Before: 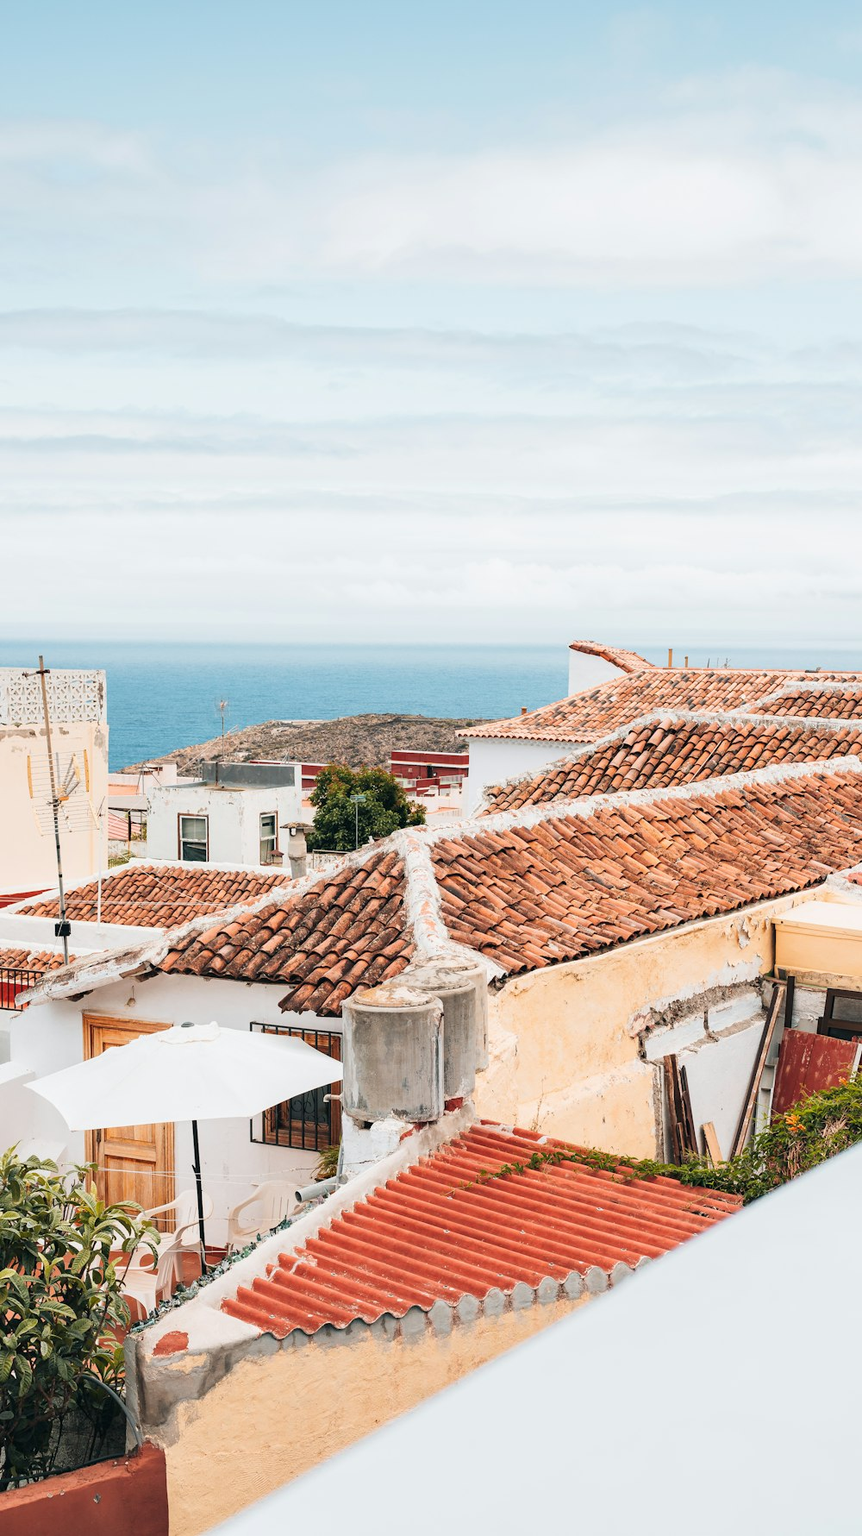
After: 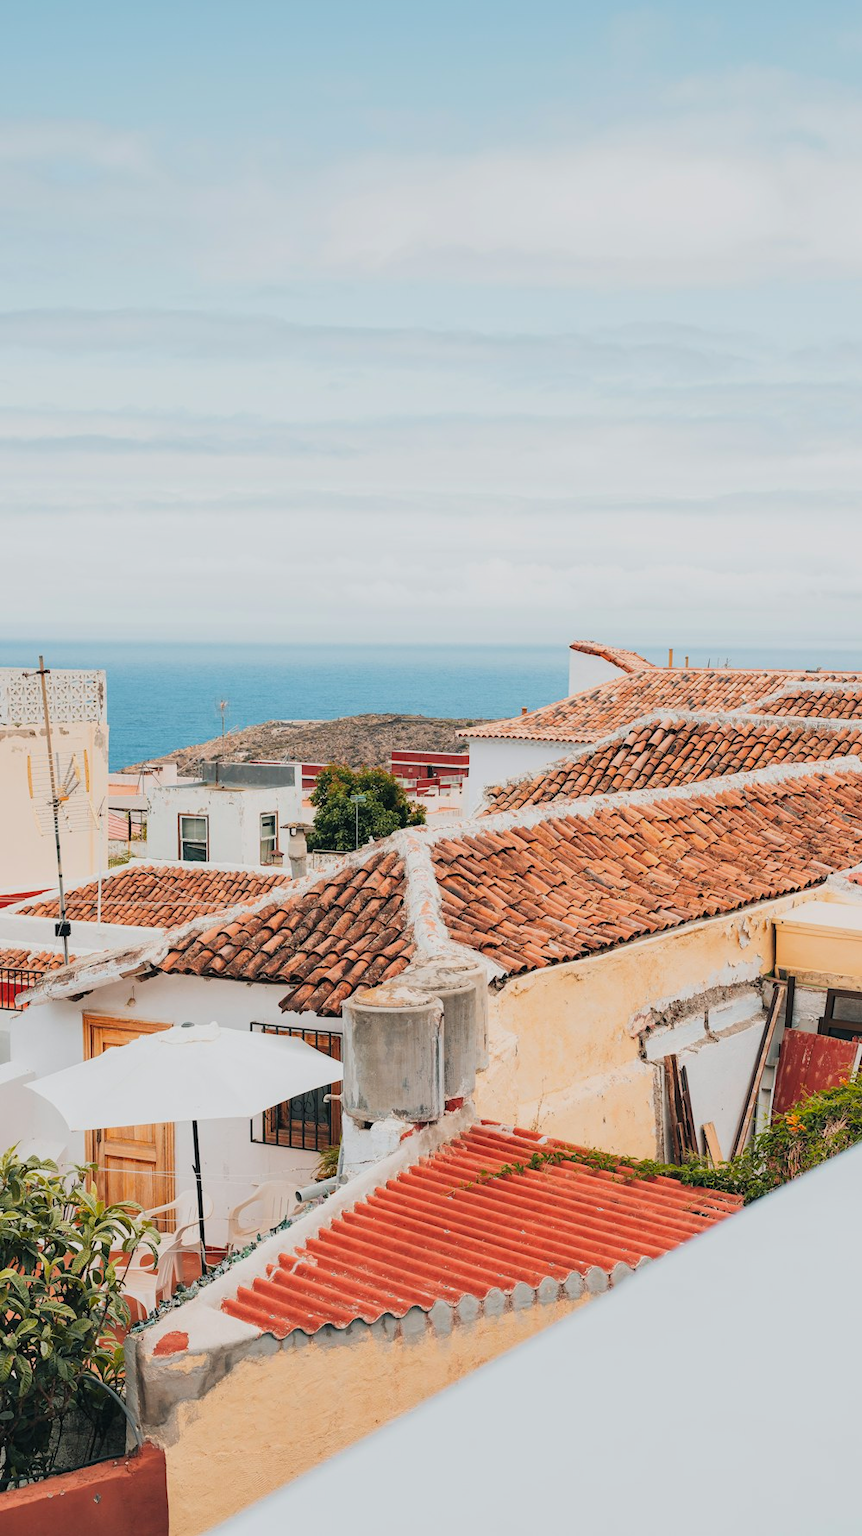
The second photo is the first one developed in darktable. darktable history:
exposure: exposure -0.492 EV, compensate highlight preservation false
contrast brightness saturation: brightness 0.09, saturation 0.19
